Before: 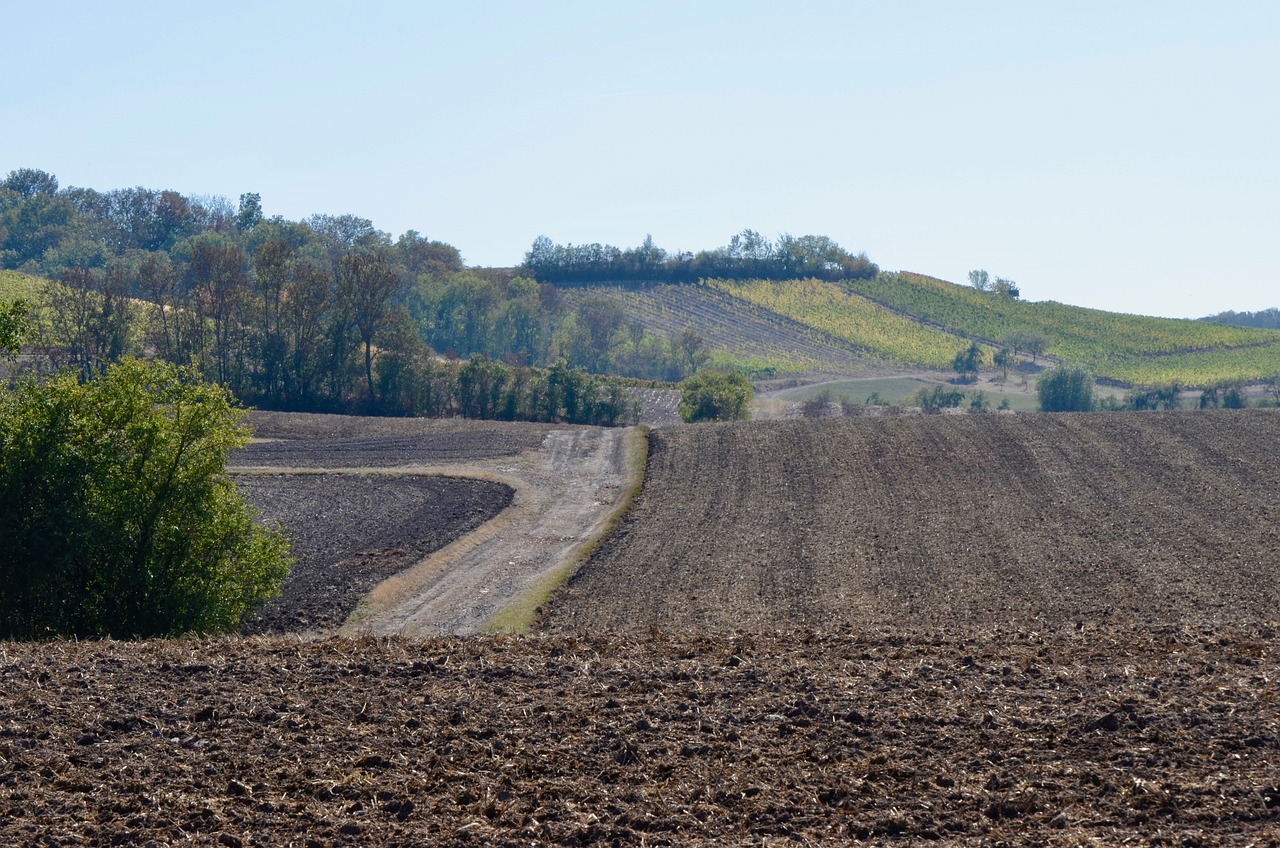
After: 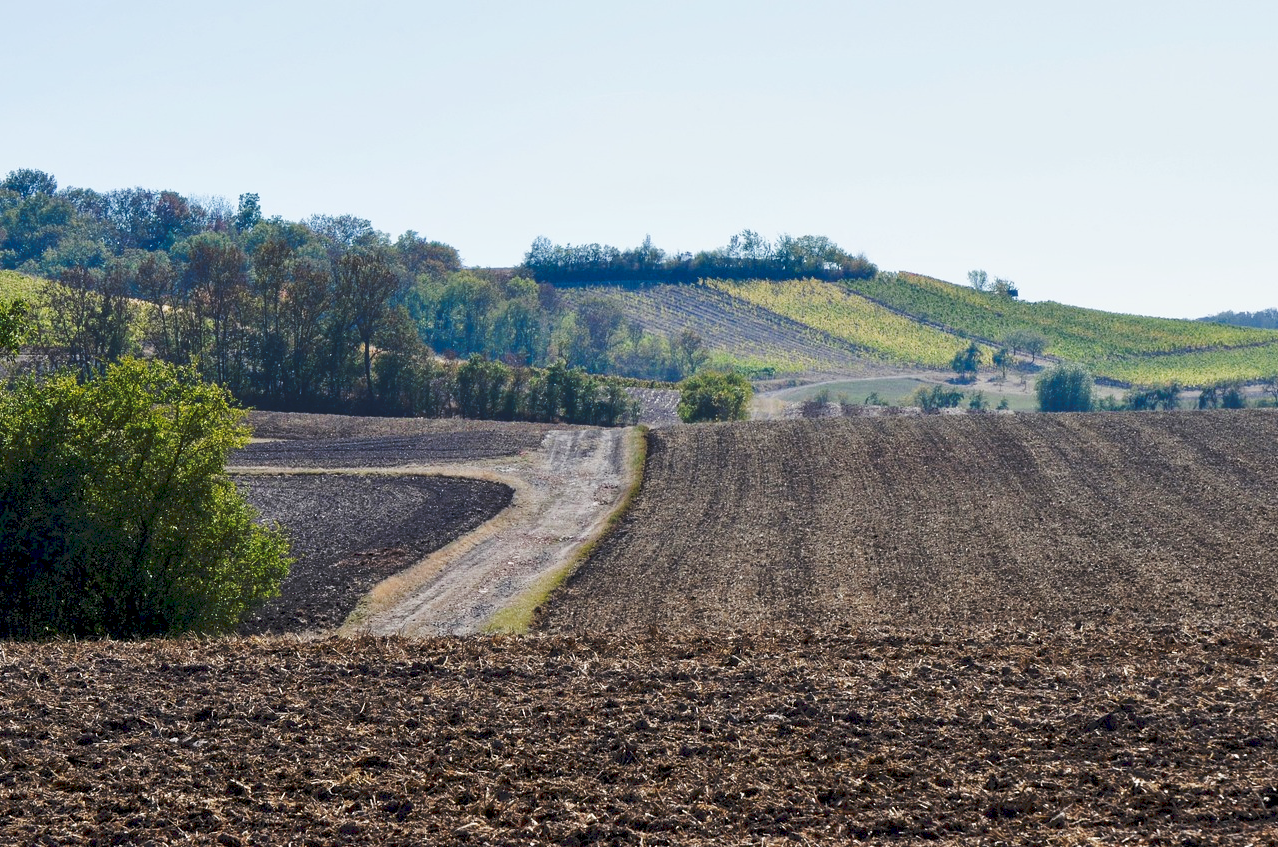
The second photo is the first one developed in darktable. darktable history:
crop and rotate: left 0.126%
exposure: black level correction 0.005, exposure 0.001 EV, compensate highlight preservation false
shadows and highlights: shadows 20.91, highlights -35.45, soften with gaussian
tone curve: curves: ch0 [(0, 0) (0.003, 0.117) (0.011, 0.118) (0.025, 0.123) (0.044, 0.13) (0.069, 0.137) (0.1, 0.149) (0.136, 0.157) (0.177, 0.184) (0.224, 0.217) (0.277, 0.257) (0.335, 0.324) (0.399, 0.406) (0.468, 0.511) (0.543, 0.609) (0.623, 0.712) (0.709, 0.8) (0.801, 0.877) (0.898, 0.938) (1, 1)], preserve colors none
